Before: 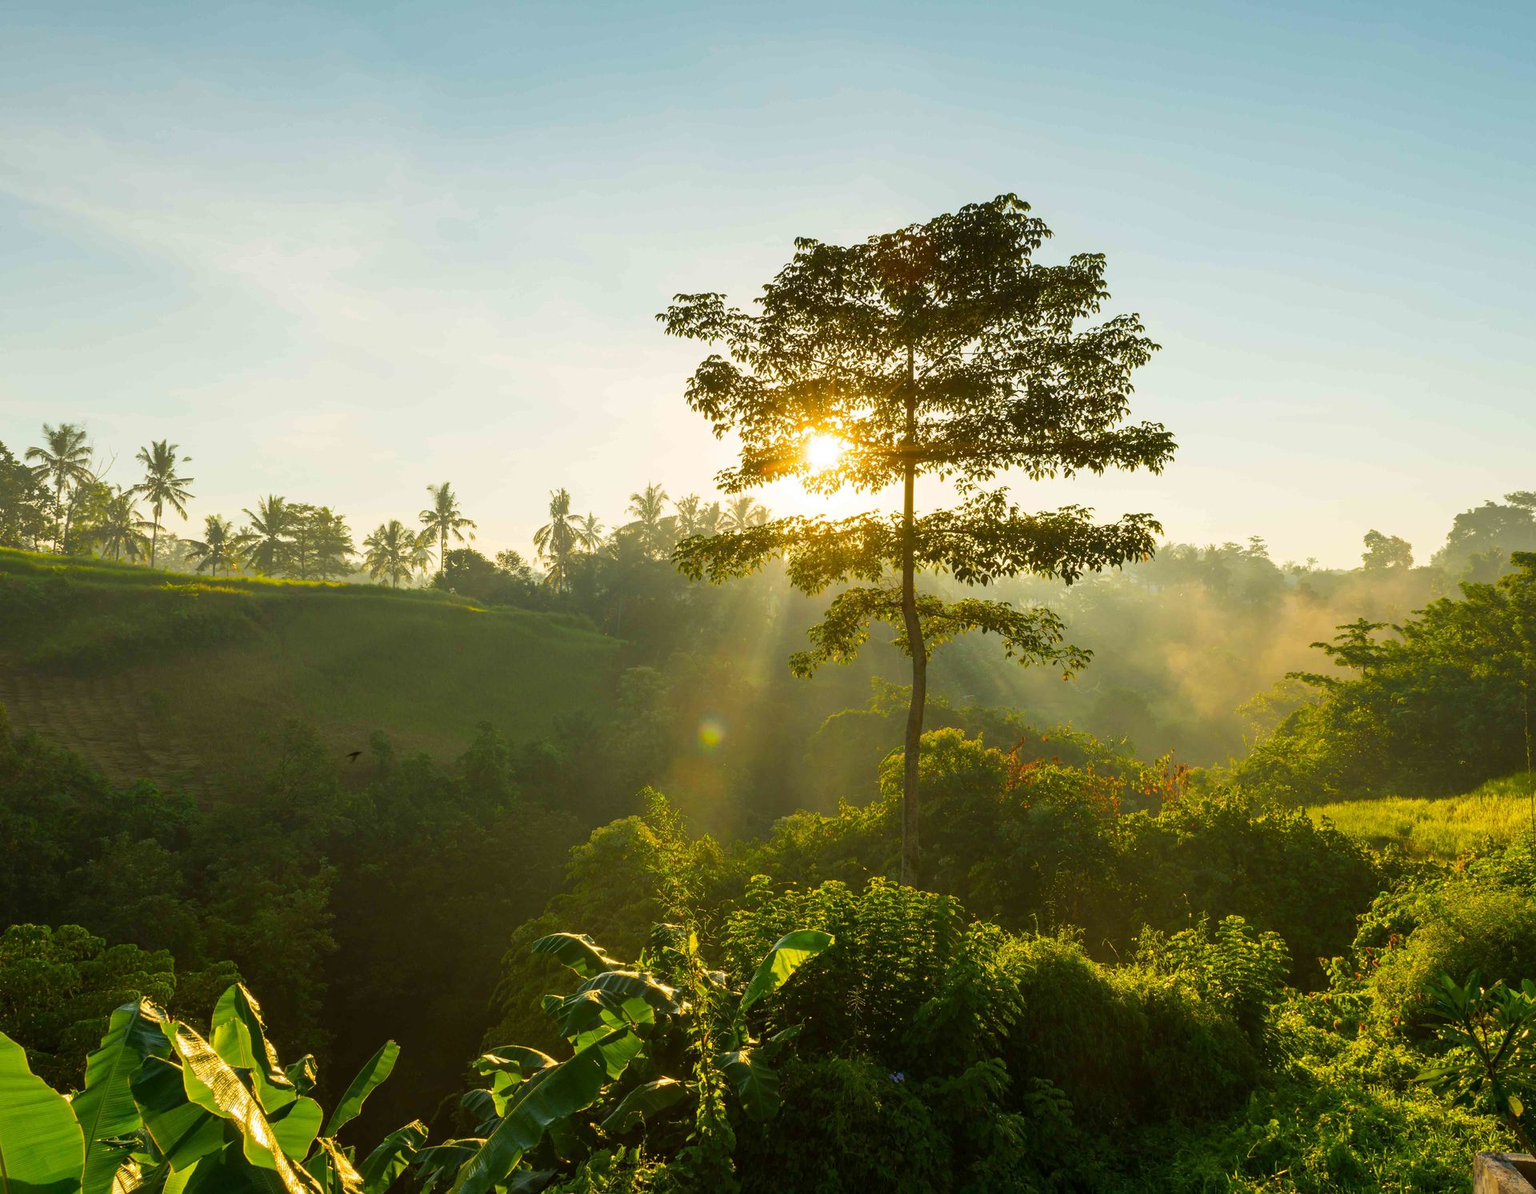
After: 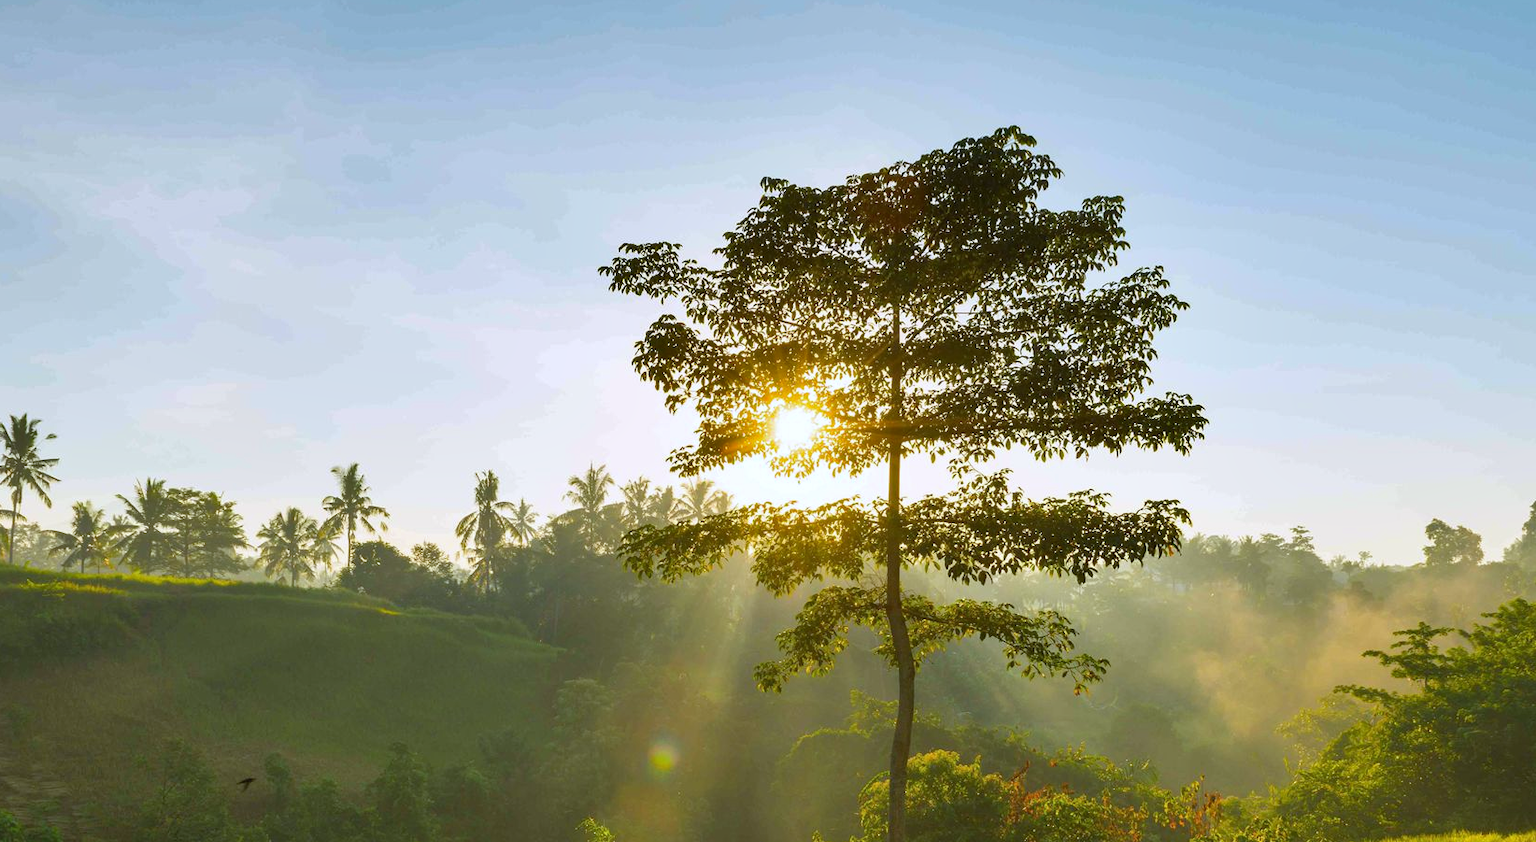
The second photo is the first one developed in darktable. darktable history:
shadows and highlights: soften with gaussian
crop and rotate: left 9.345%, top 7.22%, right 4.982%, bottom 32.331%
white balance: red 0.967, blue 1.119, emerald 0.756
